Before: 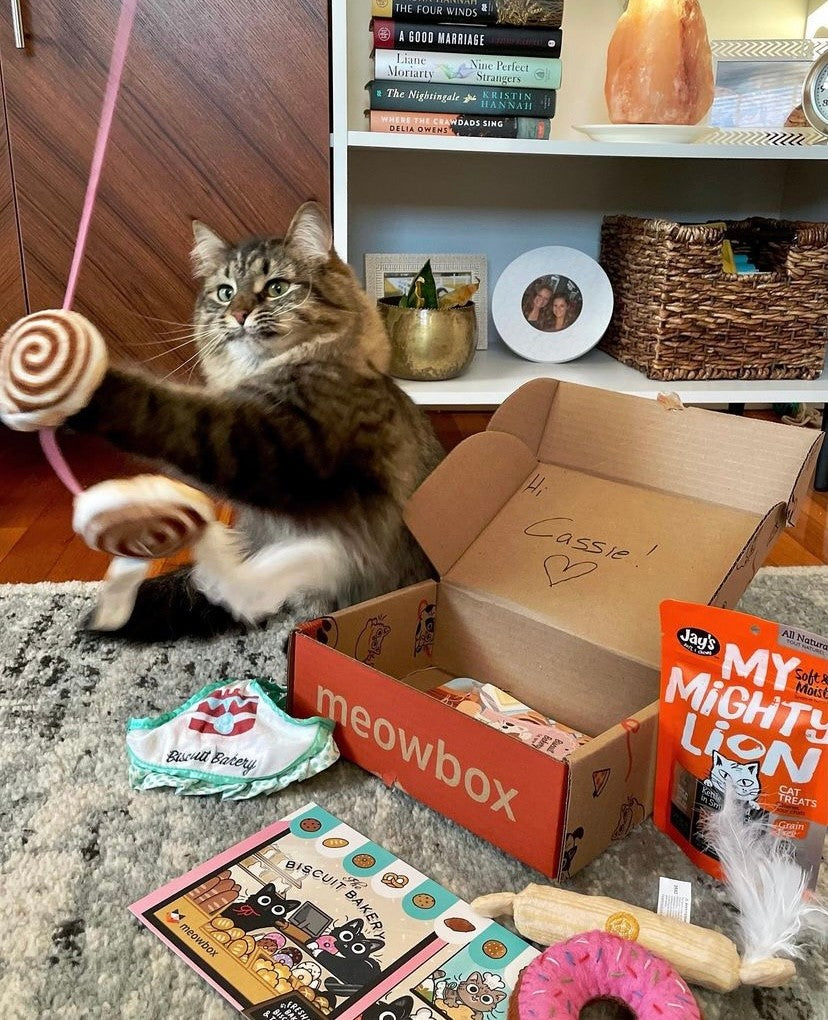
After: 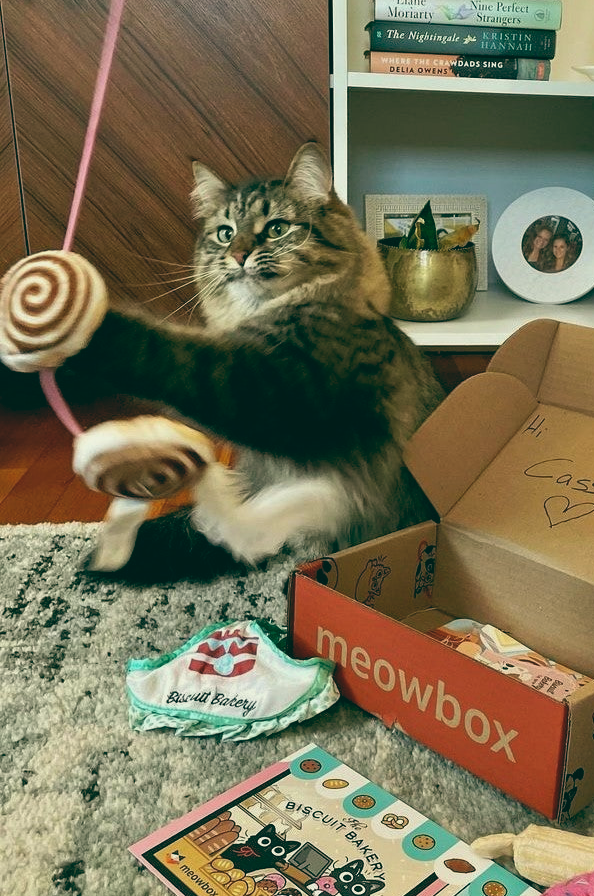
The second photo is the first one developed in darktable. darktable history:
crop: top 5.803%, right 27.864%, bottom 5.804%
color balance: lift [1.005, 0.99, 1.007, 1.01], gamma [1, 1.034, 1.032, 0.966], gain [0.873, 1.055, 1.067, 0.933]
